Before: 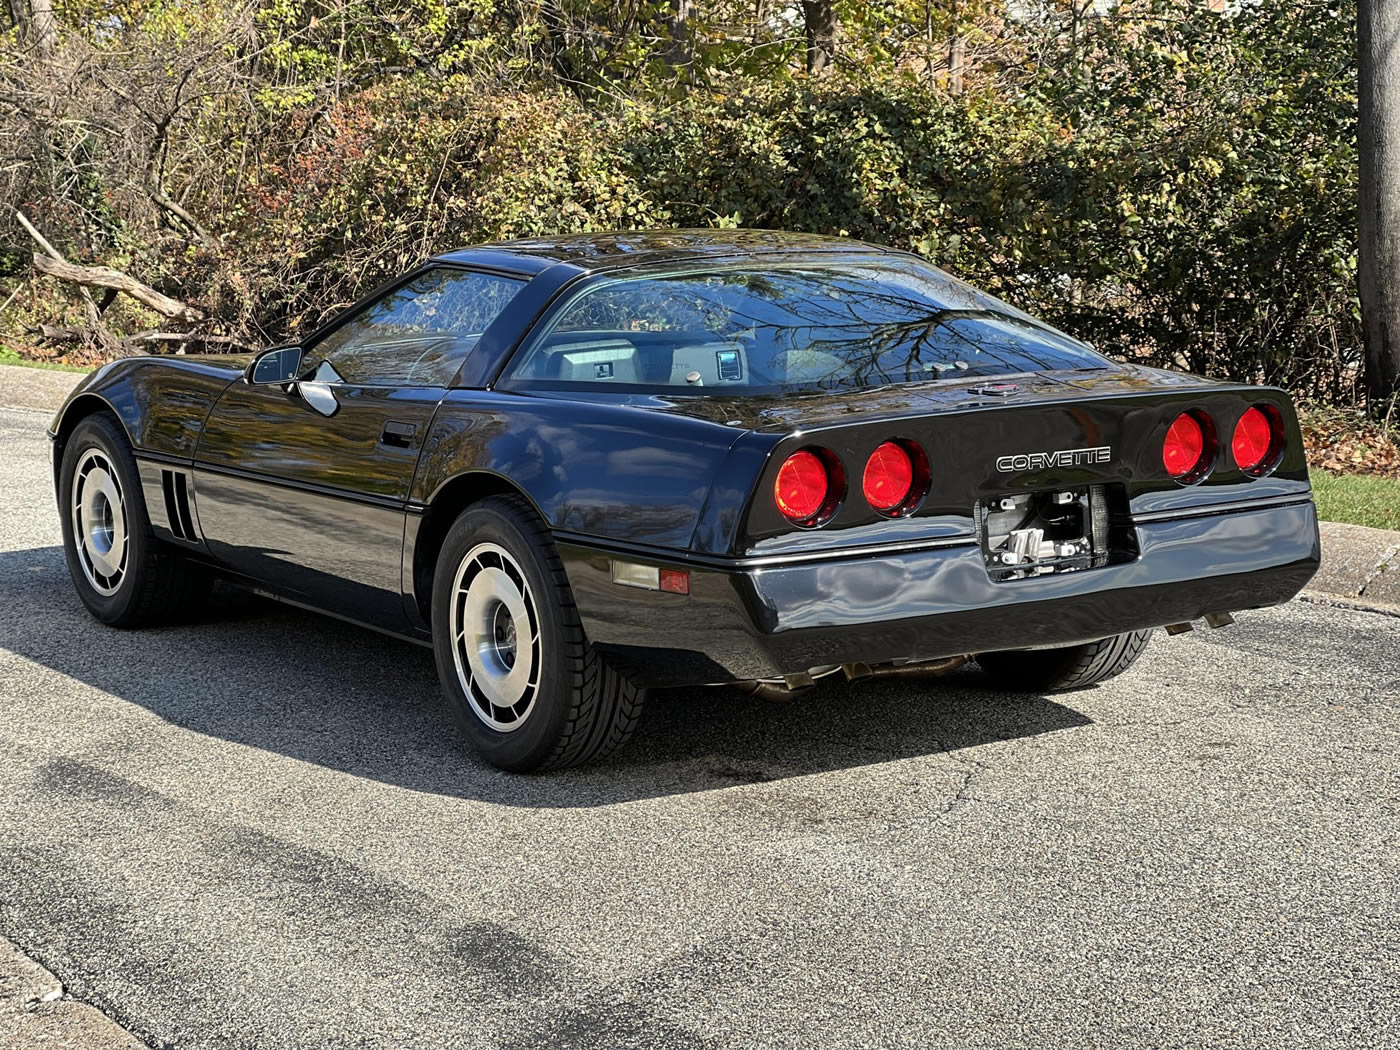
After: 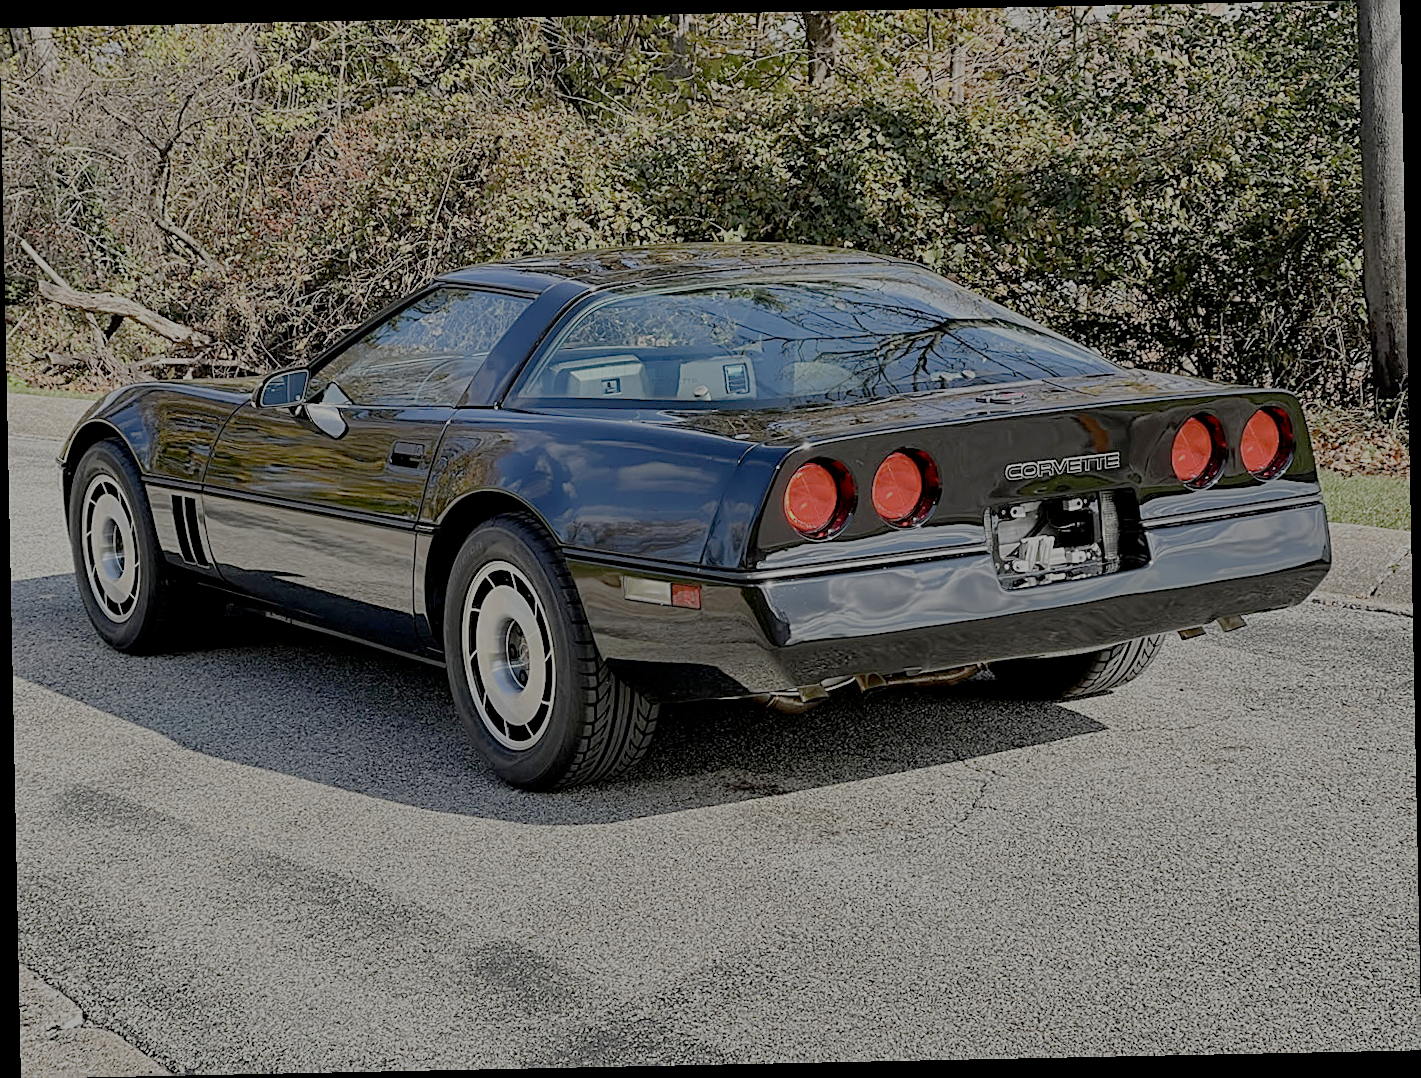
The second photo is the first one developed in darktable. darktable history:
sharpen: amount 0.575
filmic rgb: white relative exposure 8 EV, threshold 3 EV, structure ↔ texture 100%, target black luminance 0%, hardness 2.44, latitude 76.53%, contrast 0.562, shadows ↔ highlights balance 0%, preserve chrominance no, color science v4 (2020), iterations of high-quality reconstruction 10, type of noise poissonian, enable highlight reconstruction true
rotate and perspective: rotation -1.17°, automatic cropping off
